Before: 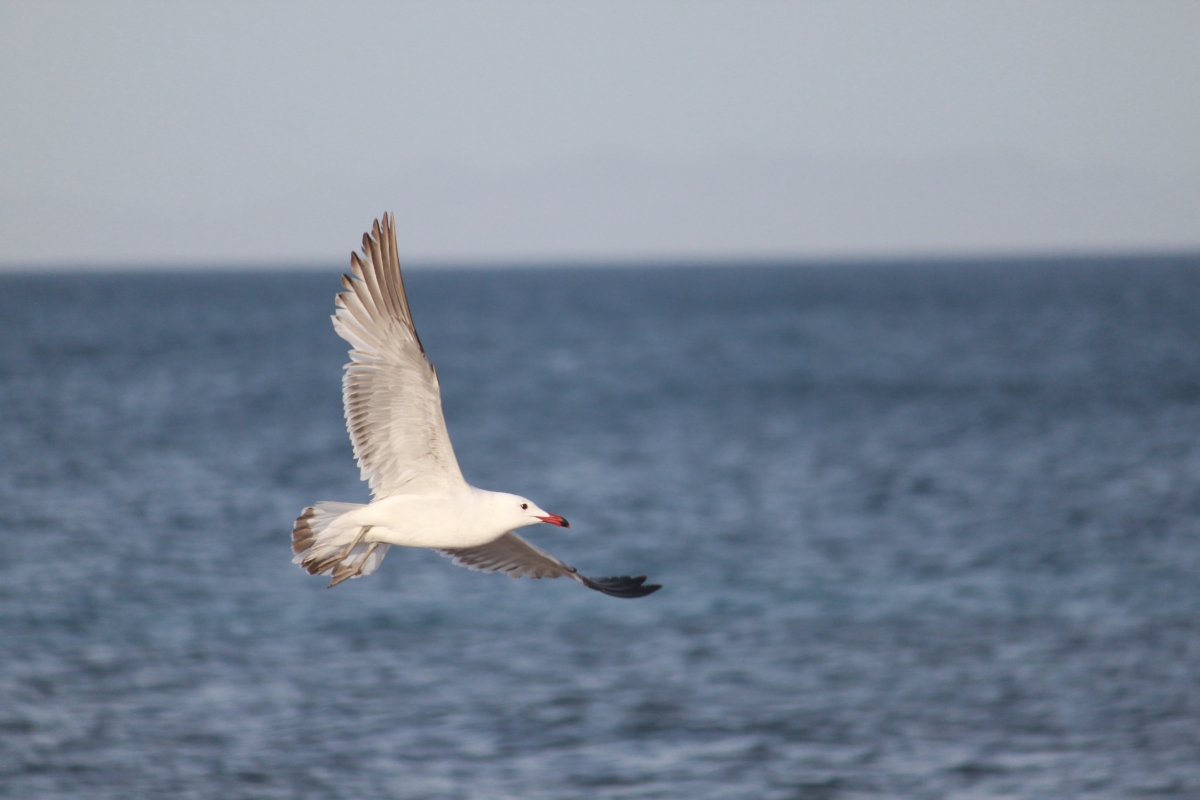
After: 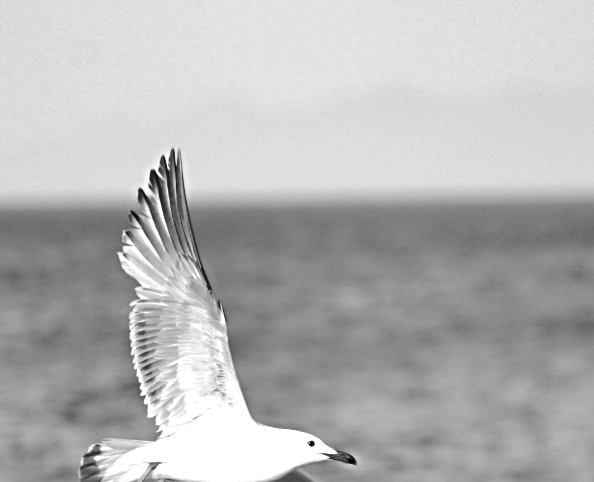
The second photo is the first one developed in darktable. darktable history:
sharpen: radius 4.88
exposure: exposure 0.601 EV, compensate highlight preservation false
crop: left 17.755%, top 7.899%, right 32.744%, bottom 31.775%
shadows and highlights: shadows 30.65, highlights -63.27, soften with gaussian
contrast brightness saturation: brightness -0.09
tone equalizer: -7 EV 0.157 EV, -6 EV 0.612 EV, -5 EV 1.18 EV, -4 EV 1.36 EV, -3 EV 1.16 EV, -2 EV 0.6 EV, -1 EV 0.154 EV, edges refinement/feathering 500, mask exposure compensation -1.57 EV, preserve details no
color balance rgb: perceptual saturation grading › global saturation 0.634%, perceptual saturation grading › highlights -29.464%, perceptual saturation grading › mid-tones 29.655%, perceptual saturation grading › shadows 59.951%
color calibration: output gray [0.18, 0.41, 0.41, 0], illuminant Planckian (black body), x 0.378, y 0.374, temperature 4039.11 K, saturation algorithm version 1 (2020)
